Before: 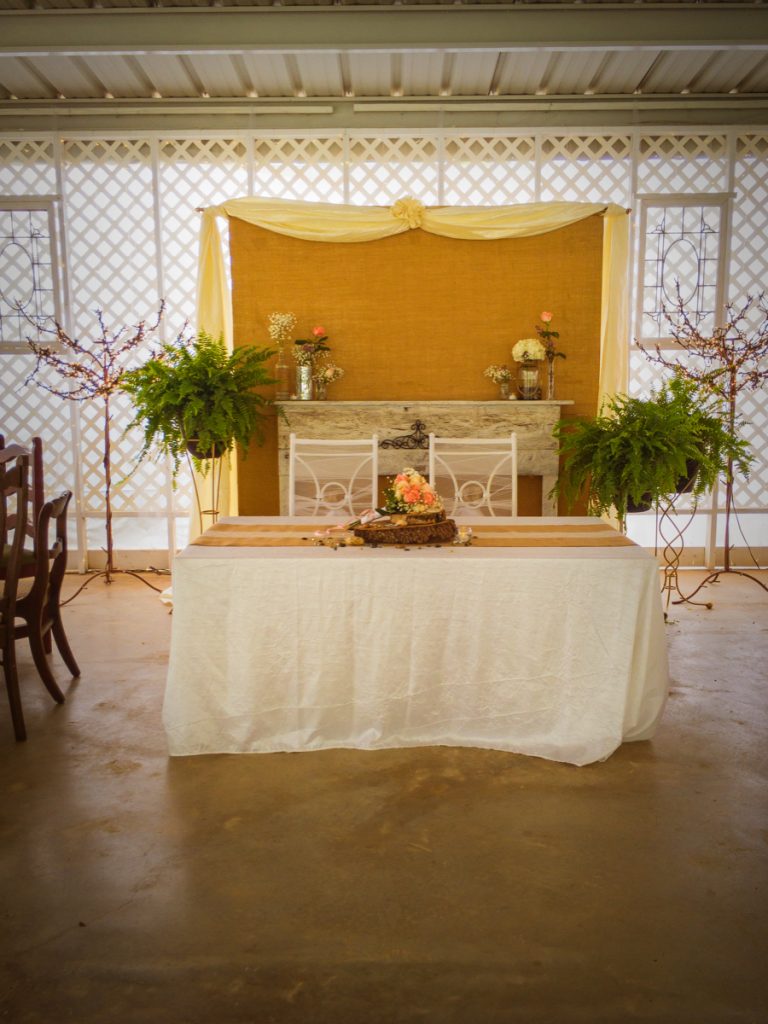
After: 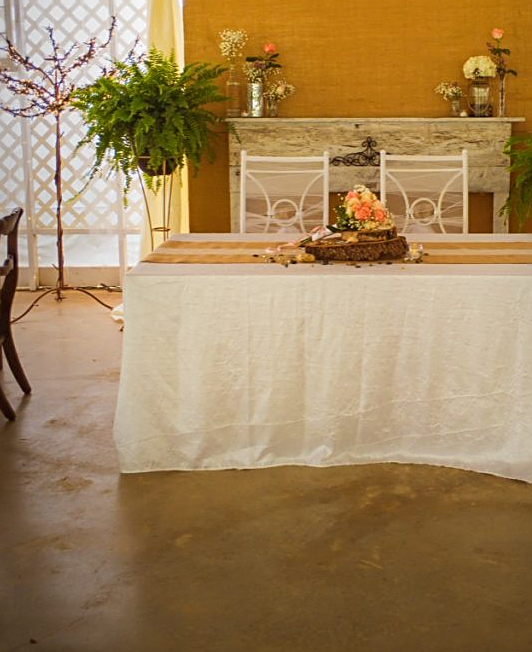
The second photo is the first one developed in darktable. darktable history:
crop: left 6.488%, top 27.668%, right 24.183%, bottom 8.656%
sharpen: on, module defaults
